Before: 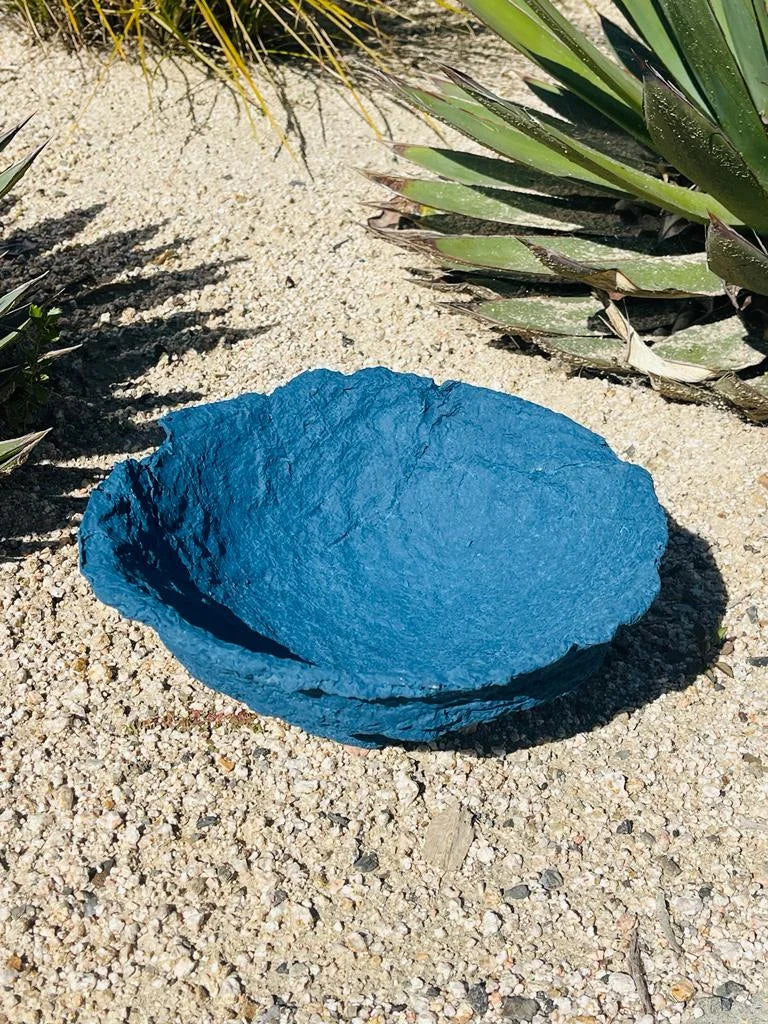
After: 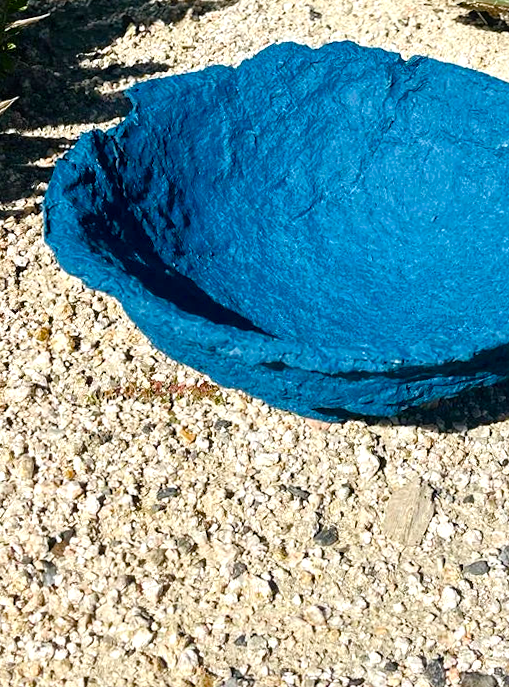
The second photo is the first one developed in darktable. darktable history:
crop and rotate: angle -0.86°, left 3.772%, top 31.549%, right 28.597%
color balance rgb: perceptual saturation grading › global saturation 27.793%, perceptual saturation grading › highlights -24.993%, perceptual saturation grading › mid-tones 24.796%, perceptual saturation grading › shadows 49.22%, perceptual brilliance grading › highlights 11.129%, perceptual brilliance grading › shadows -10.412%
